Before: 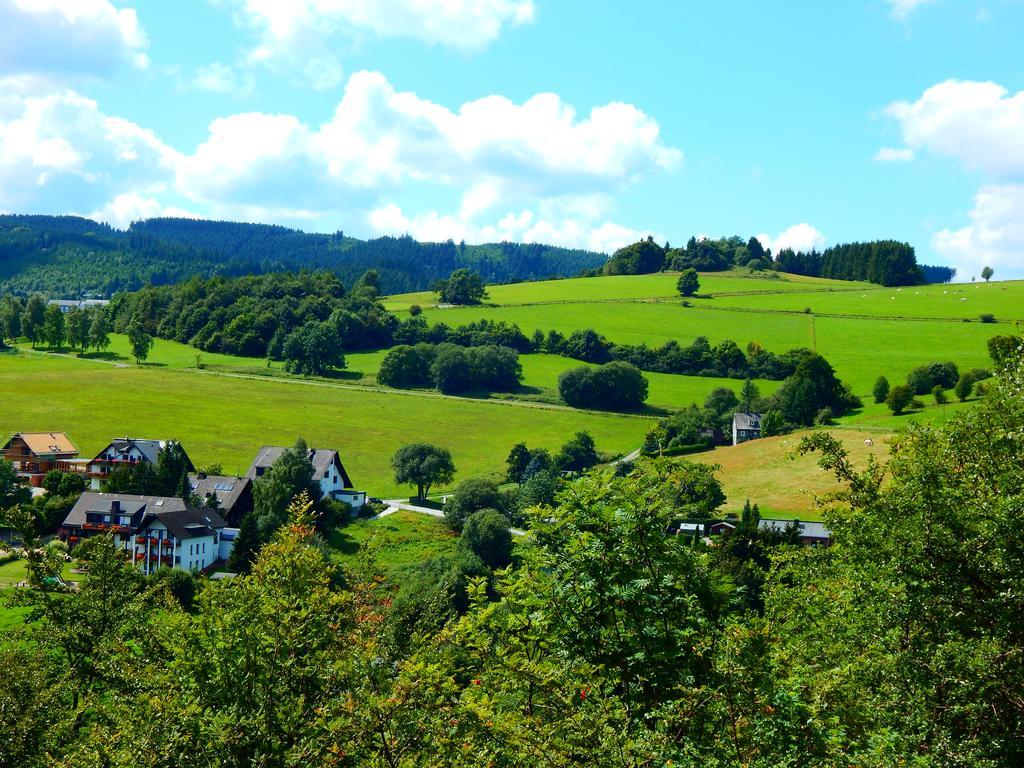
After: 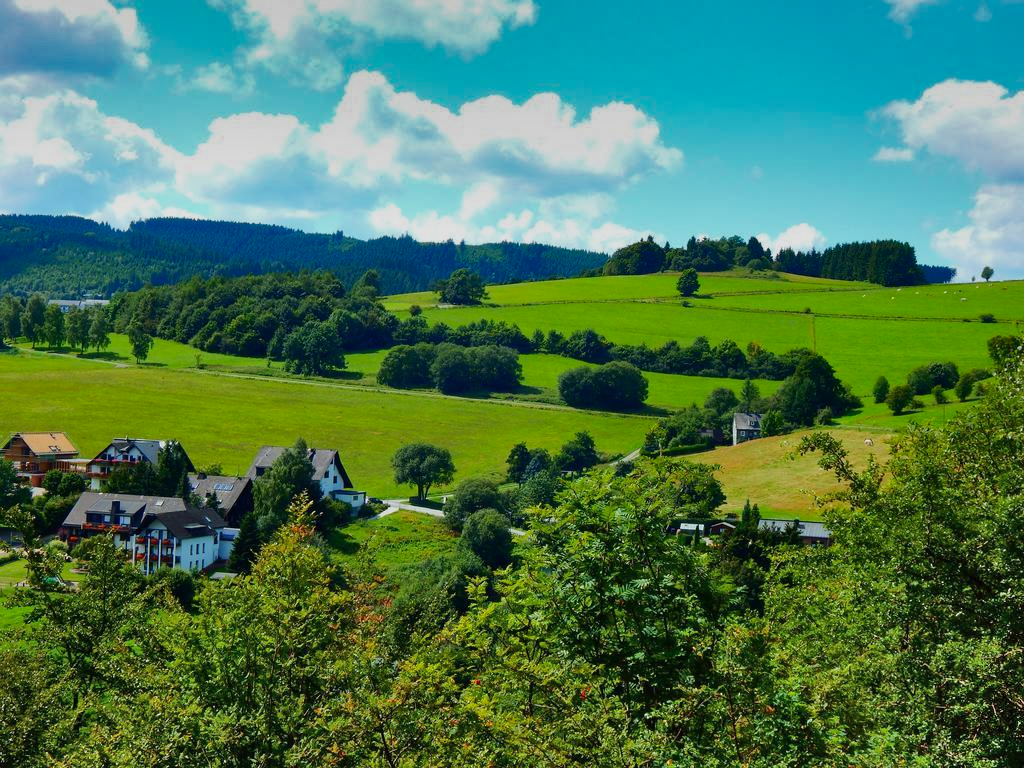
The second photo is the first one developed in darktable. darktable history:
shadows and highlights: shadows 80.18, white point adjustment -9.06, highlights -61.23, soften with gaussian
